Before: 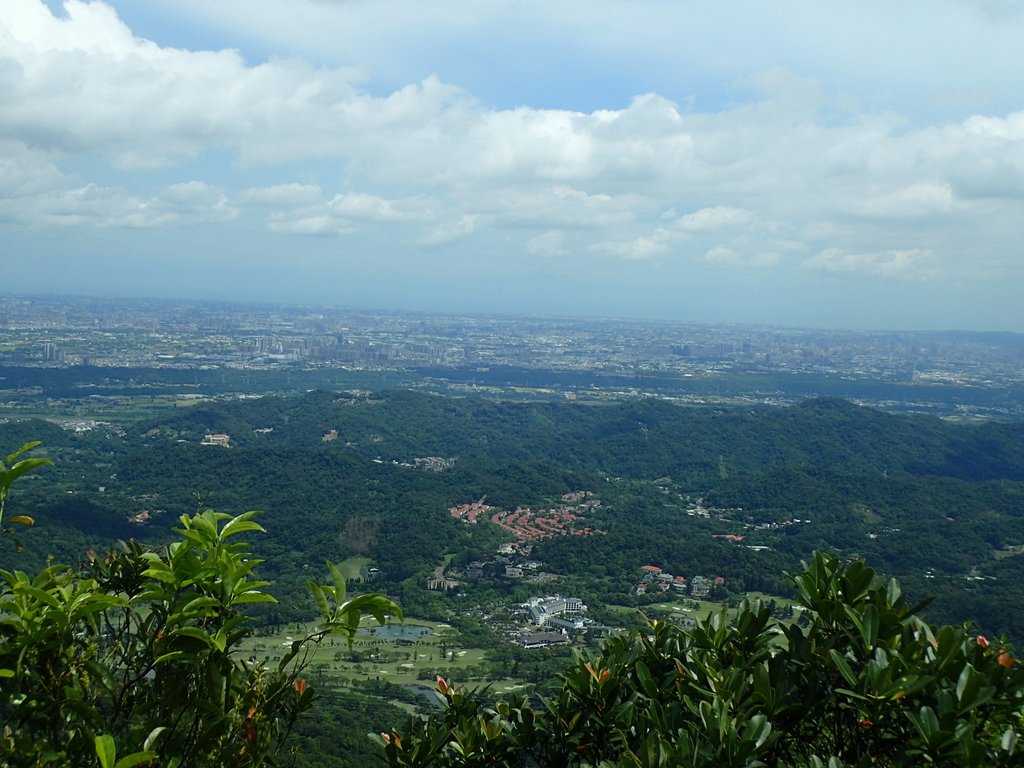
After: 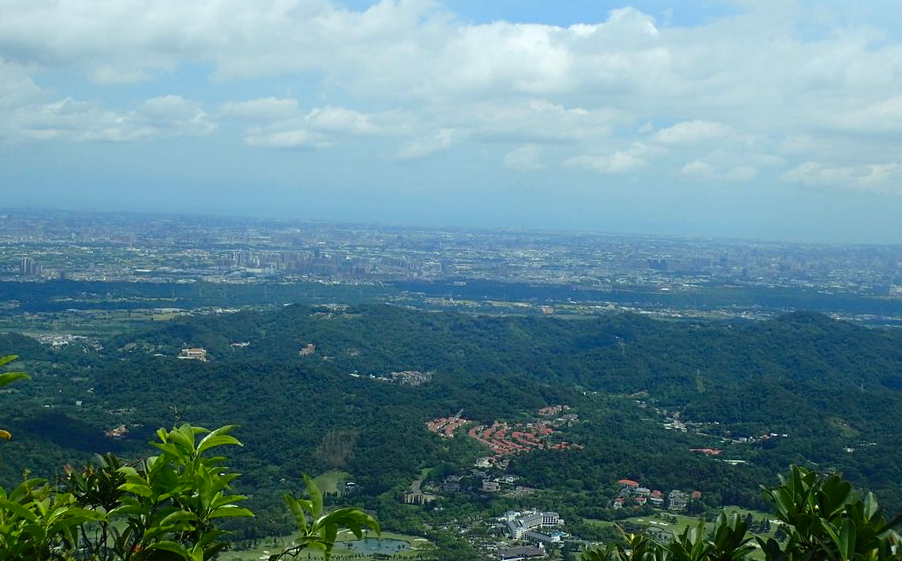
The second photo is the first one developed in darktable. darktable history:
contrast brightness saturation: saturation 0.176
crop and rotate: left 2.322%, top 11.303%, right 9.536%, bottom 15.565%
